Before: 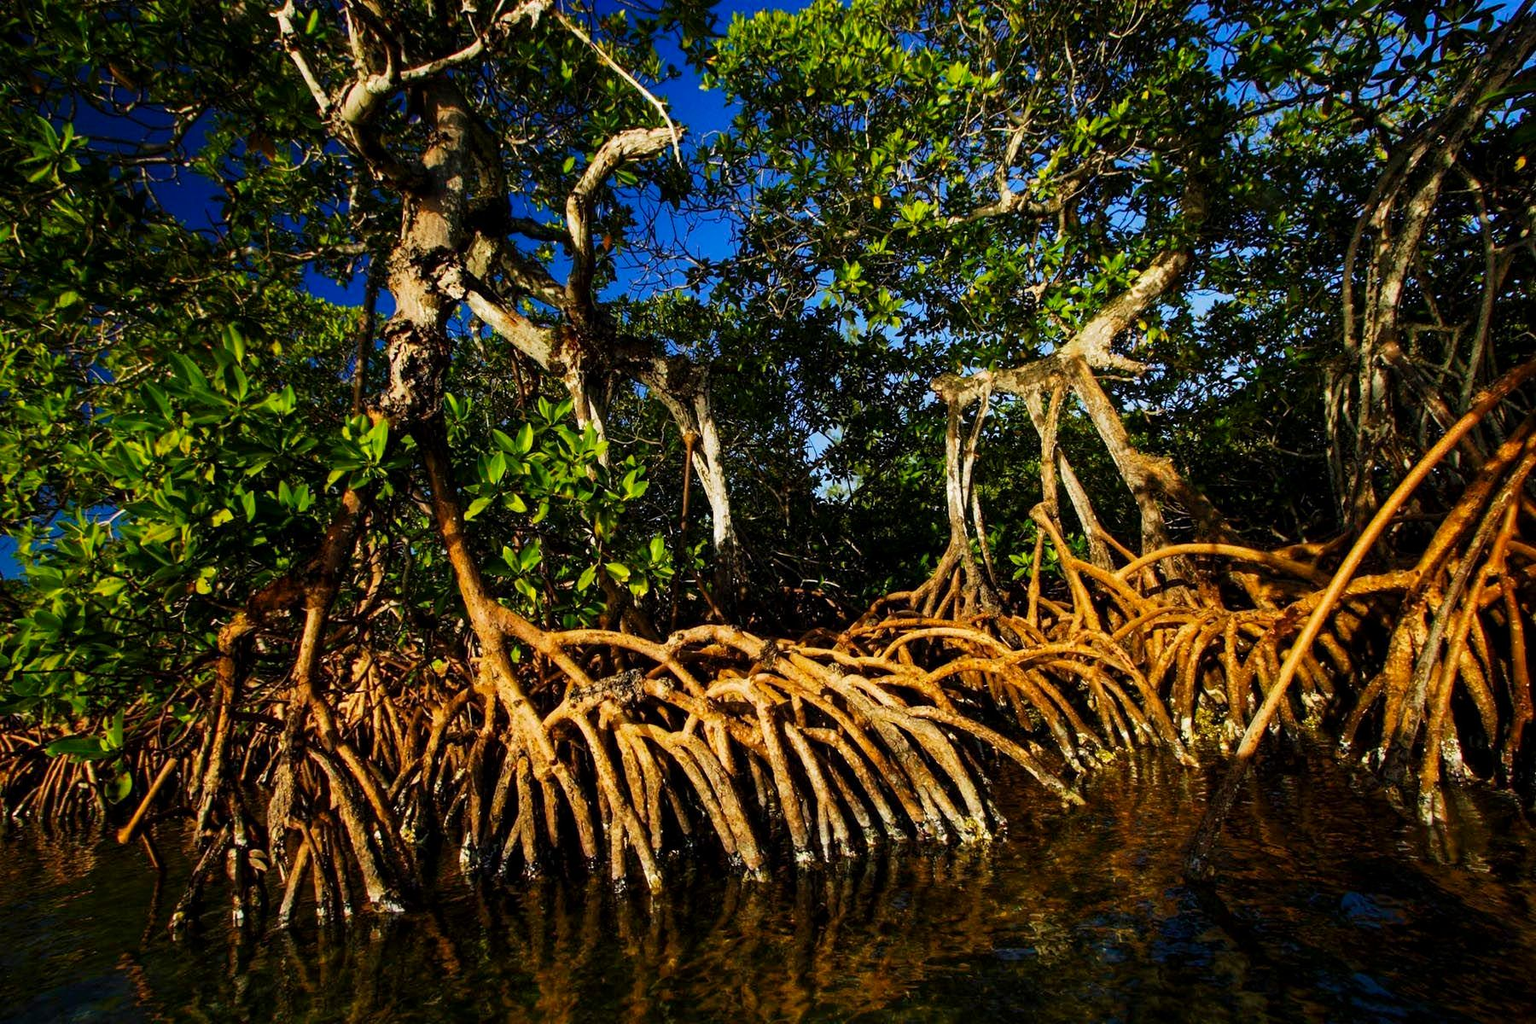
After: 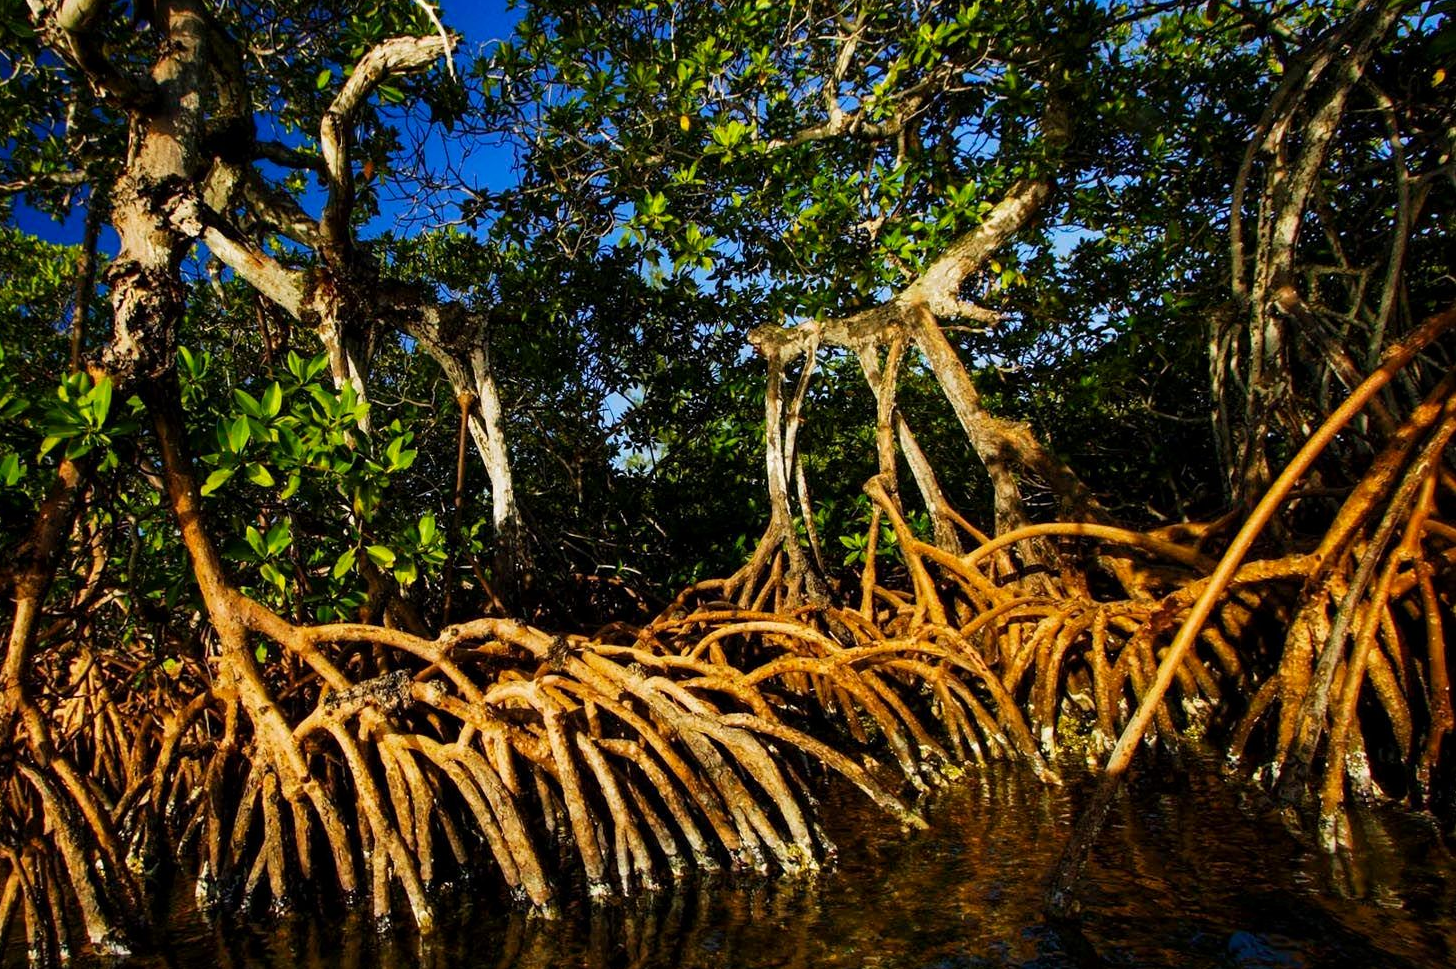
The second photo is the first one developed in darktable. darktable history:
crop: left 19.109%, top 9.543%, right 0%, bottom 9.696%
